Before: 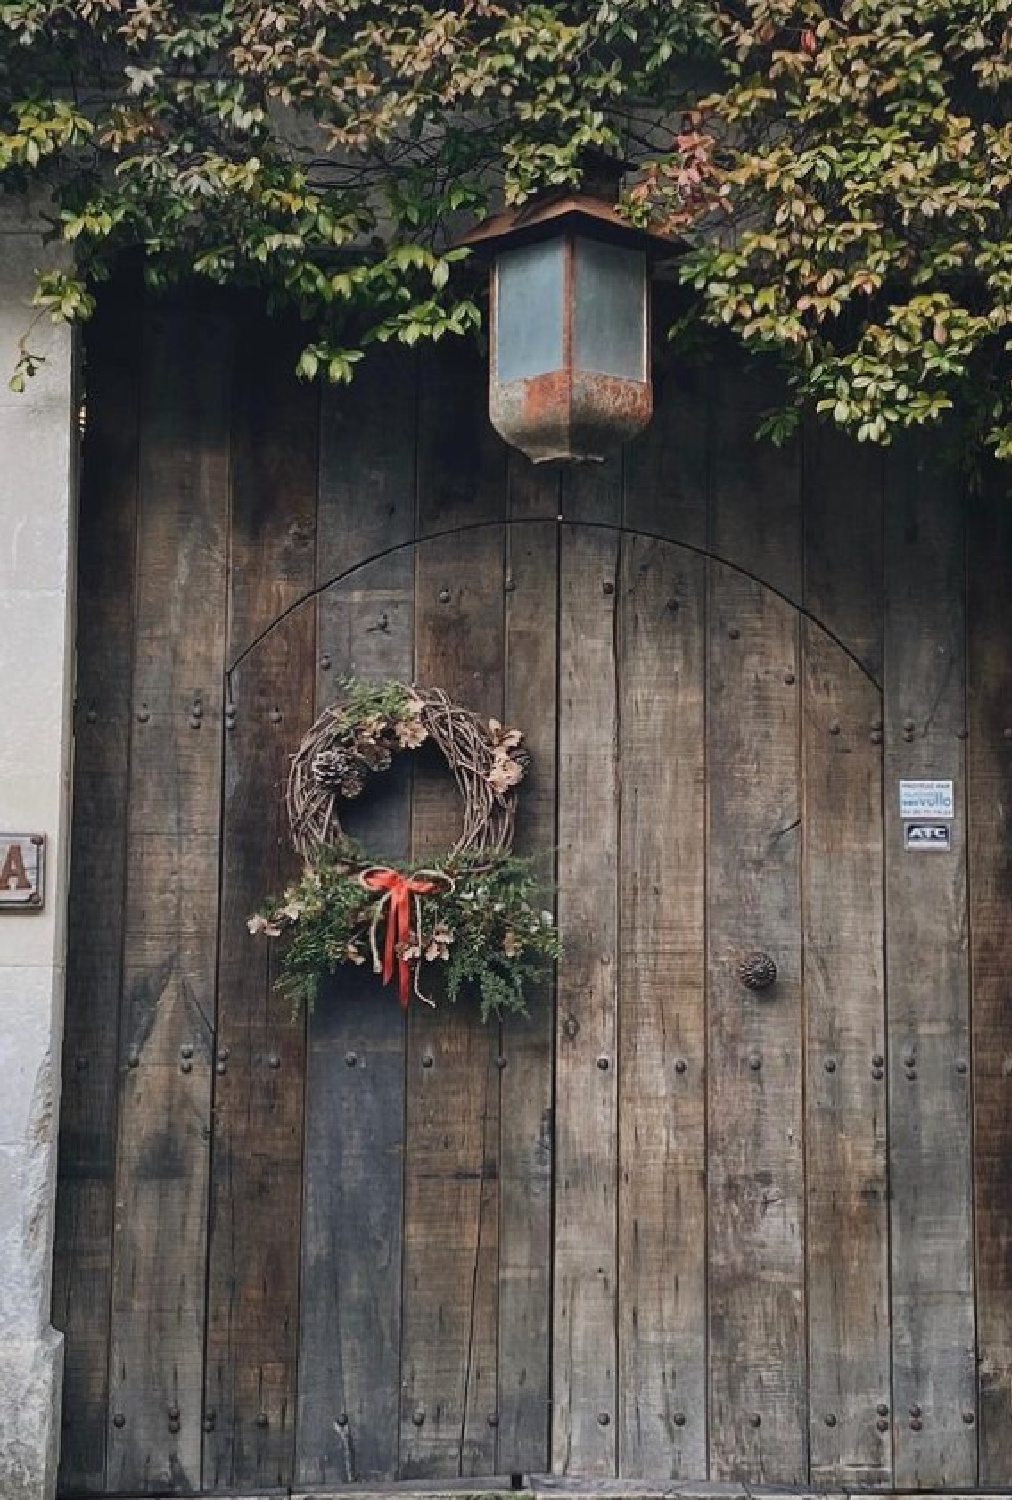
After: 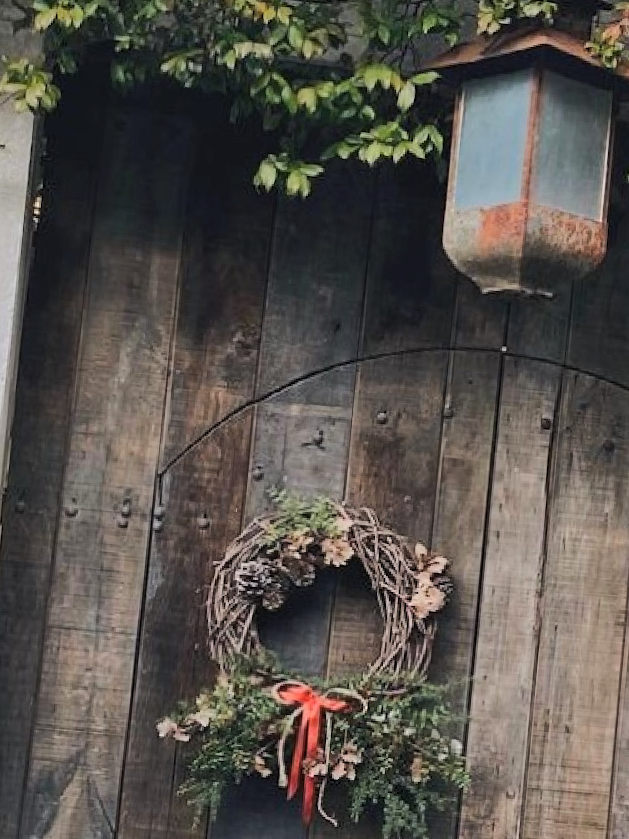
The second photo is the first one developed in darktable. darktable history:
tone curve: curves: ch0 [(0.017, 0) (0.107, 0.071) (0.295, 0.264) (0.447, 0.507) (0.54, 0.618) (0.733, 0.791) (0.879, 0.898) (1, 0.97)]; ch1 [(0, 0) (0.393, 0.415) (0.447, 0.448) (0.485, 0.497) (0.523, 0.515) (0.544, 0.55) (0.59, 0.609) (0.686, 0.686) (1, 1)]; ch2 [(0, 0) (0.369, 0.388) (0.449, 0.431) (0.499, 0.5) (0.521, 0.505) (0.53, 0.538) (0.579, 0.601) (0.669, 0.733) (1, 1)], color space Lab, linked channels, preserve colors none
crop and rotate: angle -5.01°, left 2.205%, top 6.834%, right 27.75%, bottom 30.202%
shadows and highlights: on, module defaults
